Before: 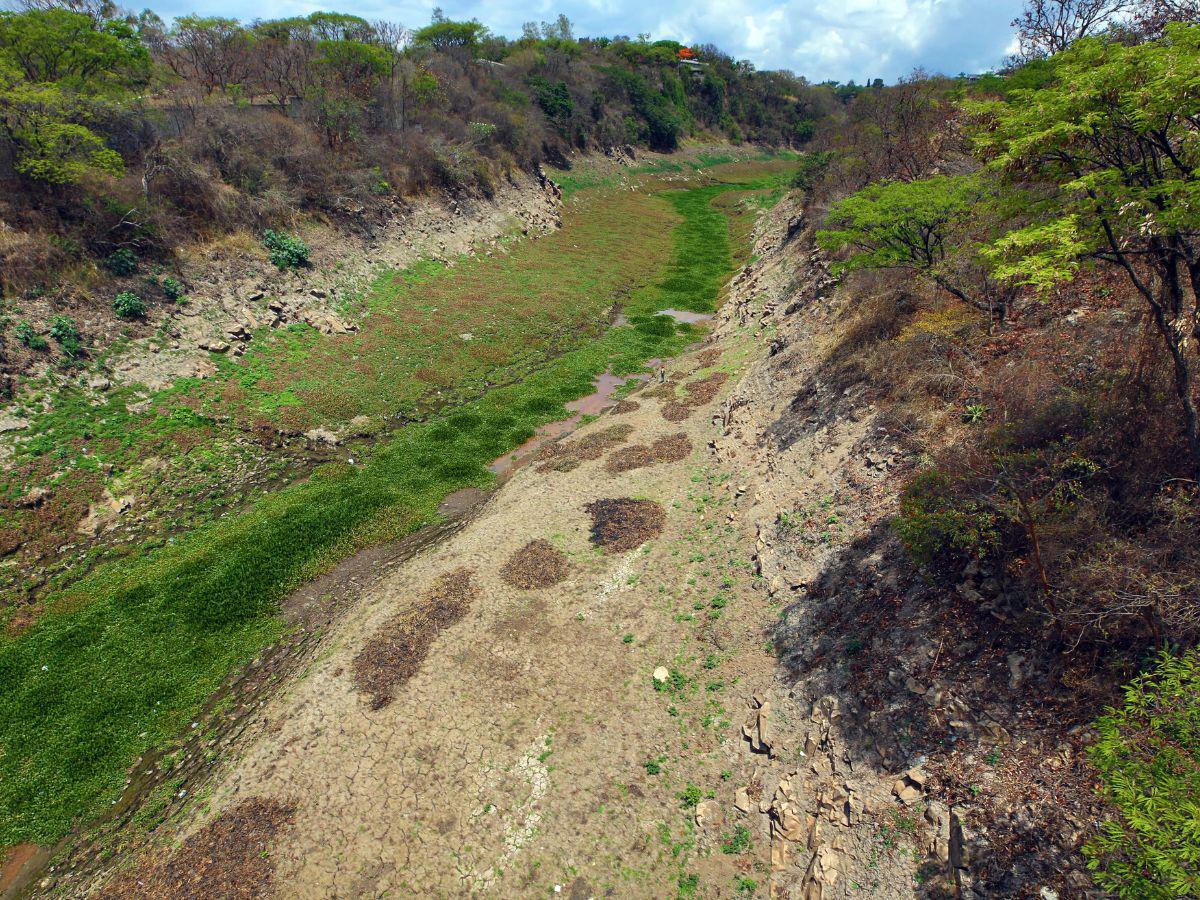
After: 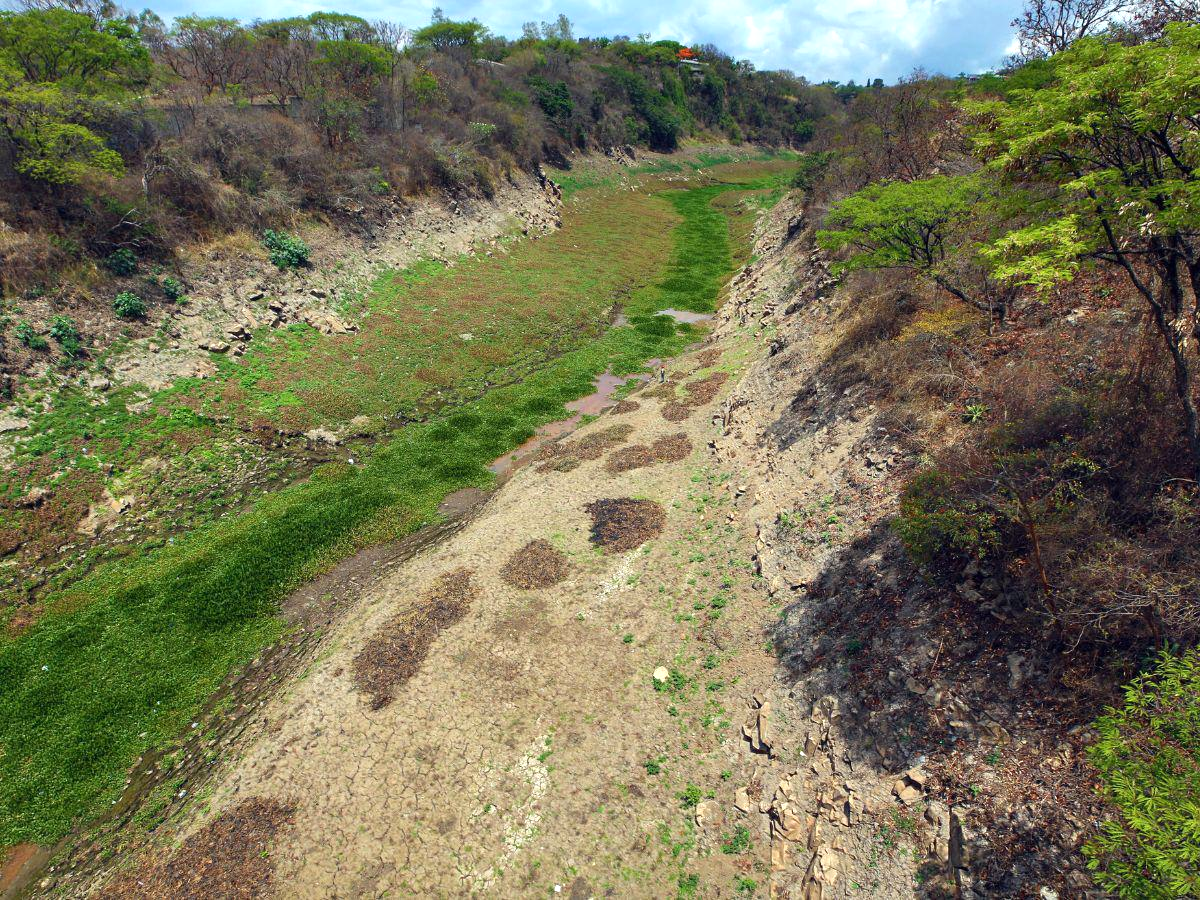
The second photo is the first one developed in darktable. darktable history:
exposure: exposure 0.227 EV, compensate highlight preservation false
